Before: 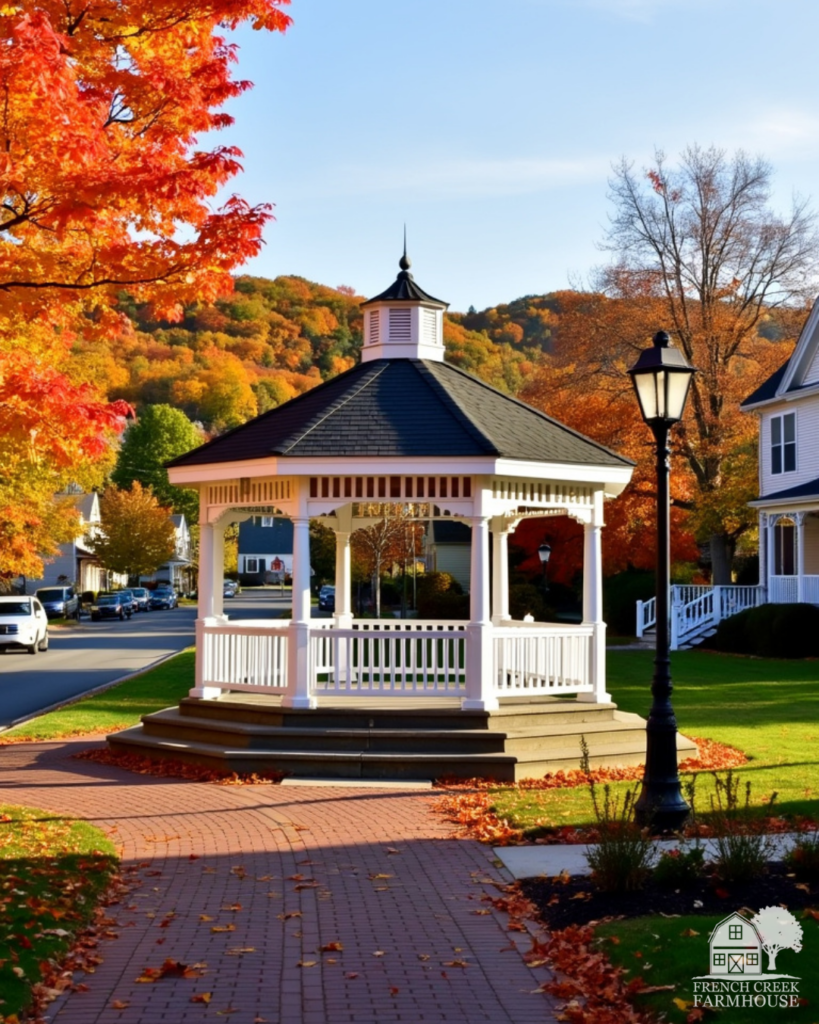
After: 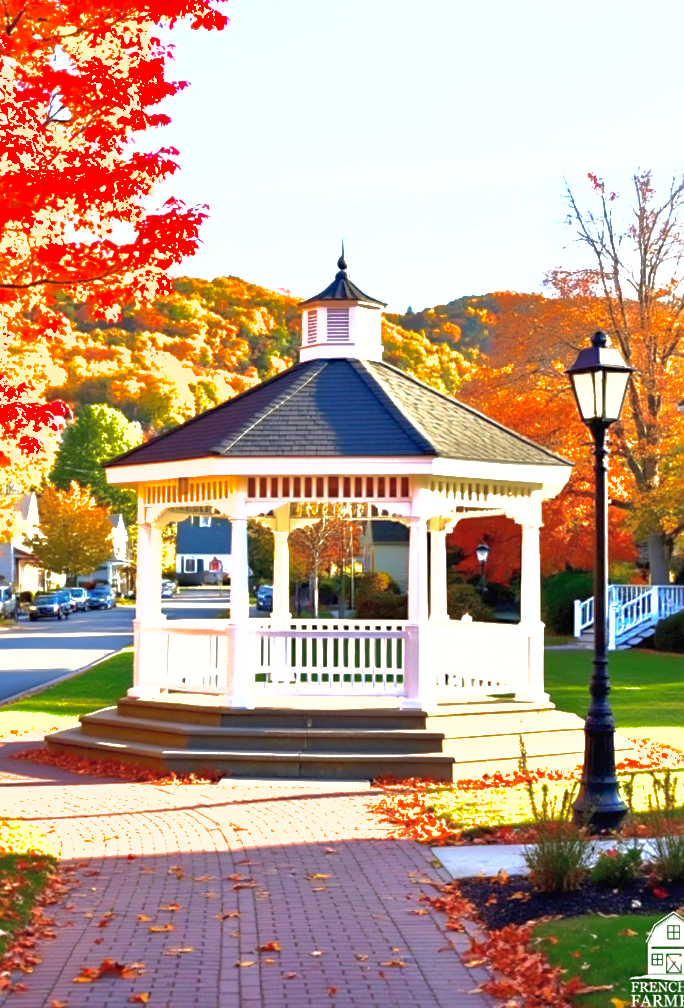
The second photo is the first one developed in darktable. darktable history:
crop: left 7.598%, right 7.873%
shadows and highlights: shadows 60, highlights -60
exposure: black level correction 0, exposure 1.9 EV, compensate highlight preservation false
sharpen: amount 0.2
